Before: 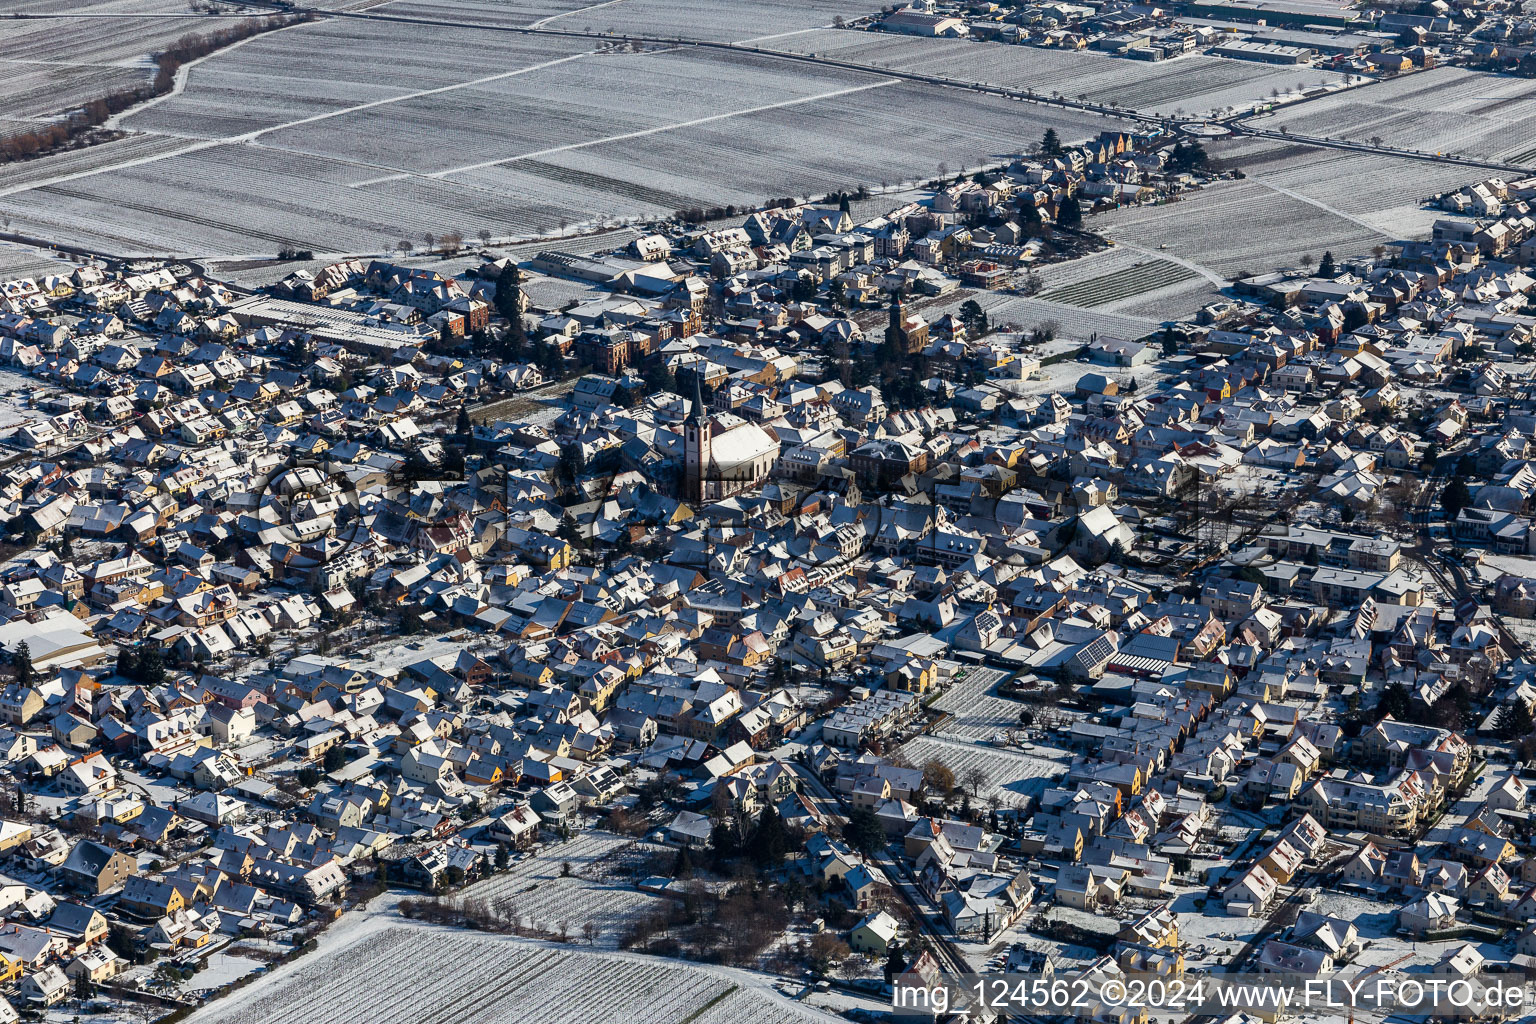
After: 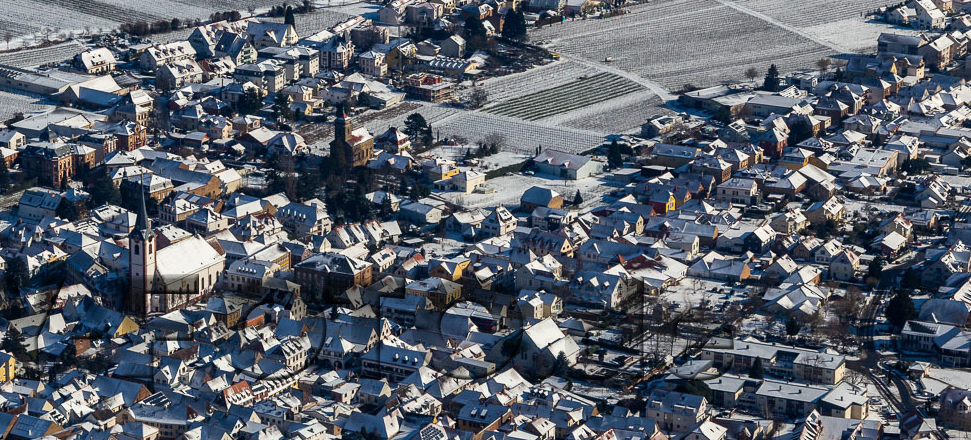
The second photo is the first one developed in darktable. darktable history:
crop: left 36.188%, top 18.295%, right 0.547%, bottom 38.71%
